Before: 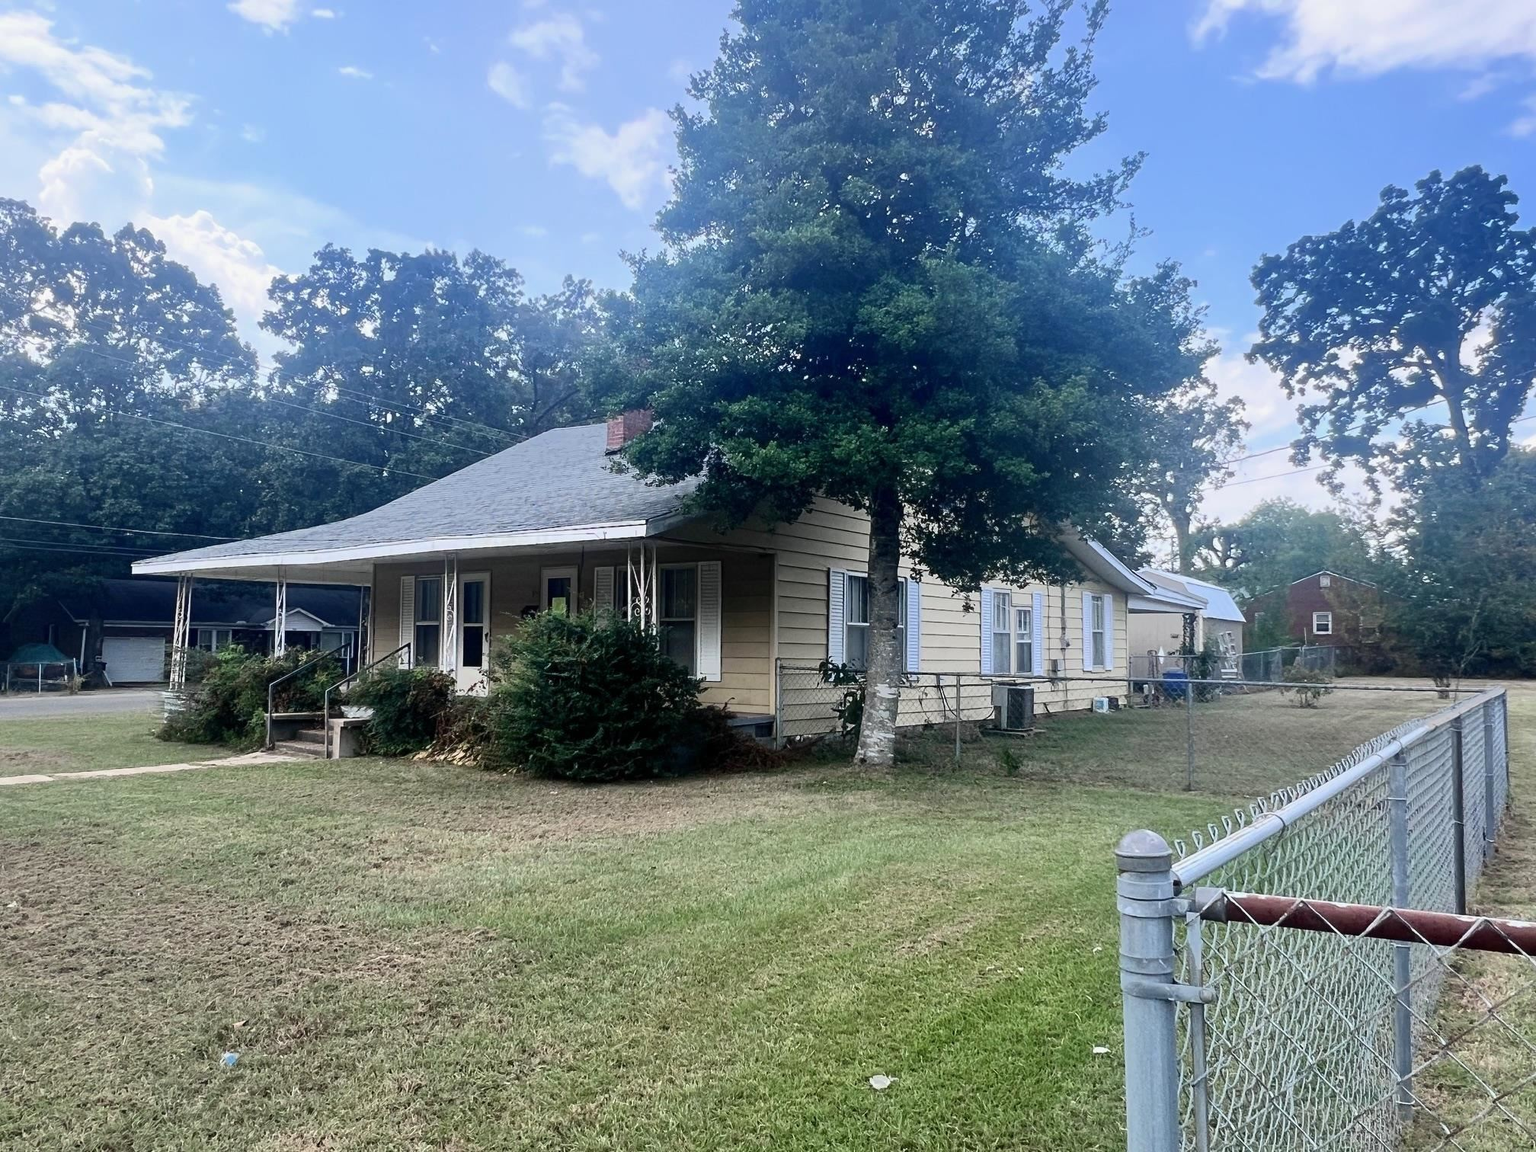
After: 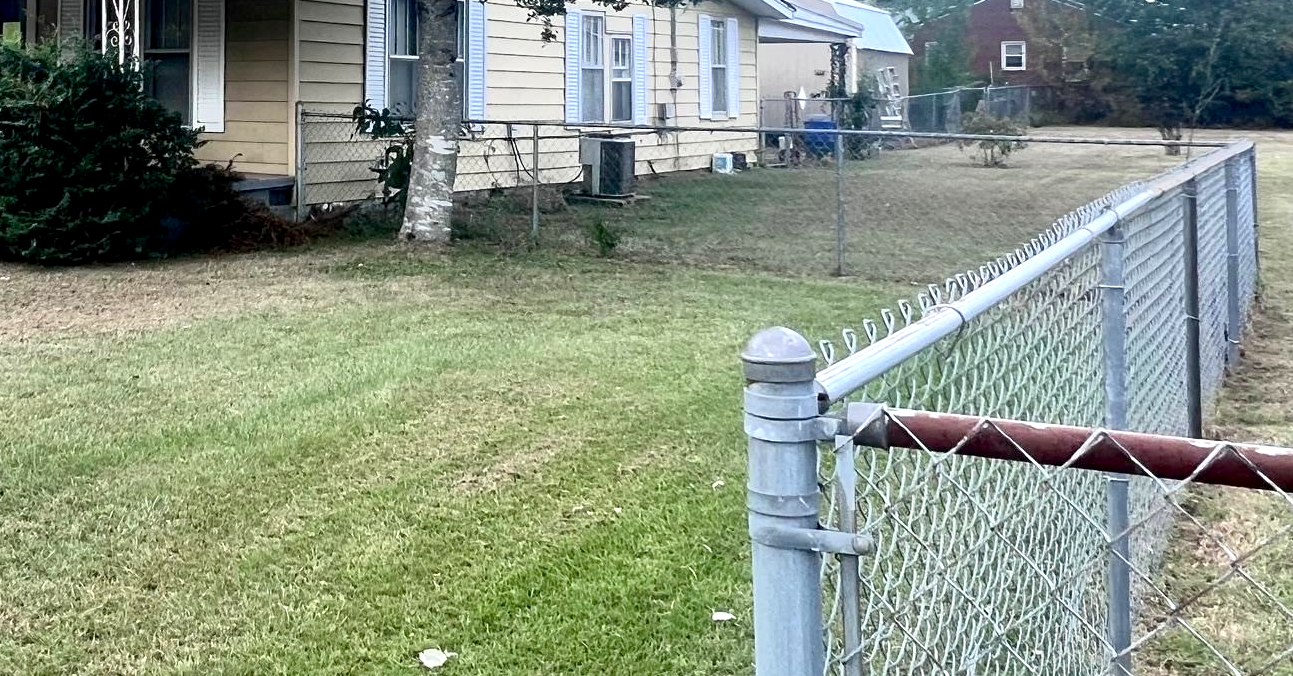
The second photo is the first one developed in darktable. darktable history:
exposure: exposure 0.504 EV, compensate highlight preservation false
crop and rotate: left 35.845%, top 50.411%, bottom 4.821%
